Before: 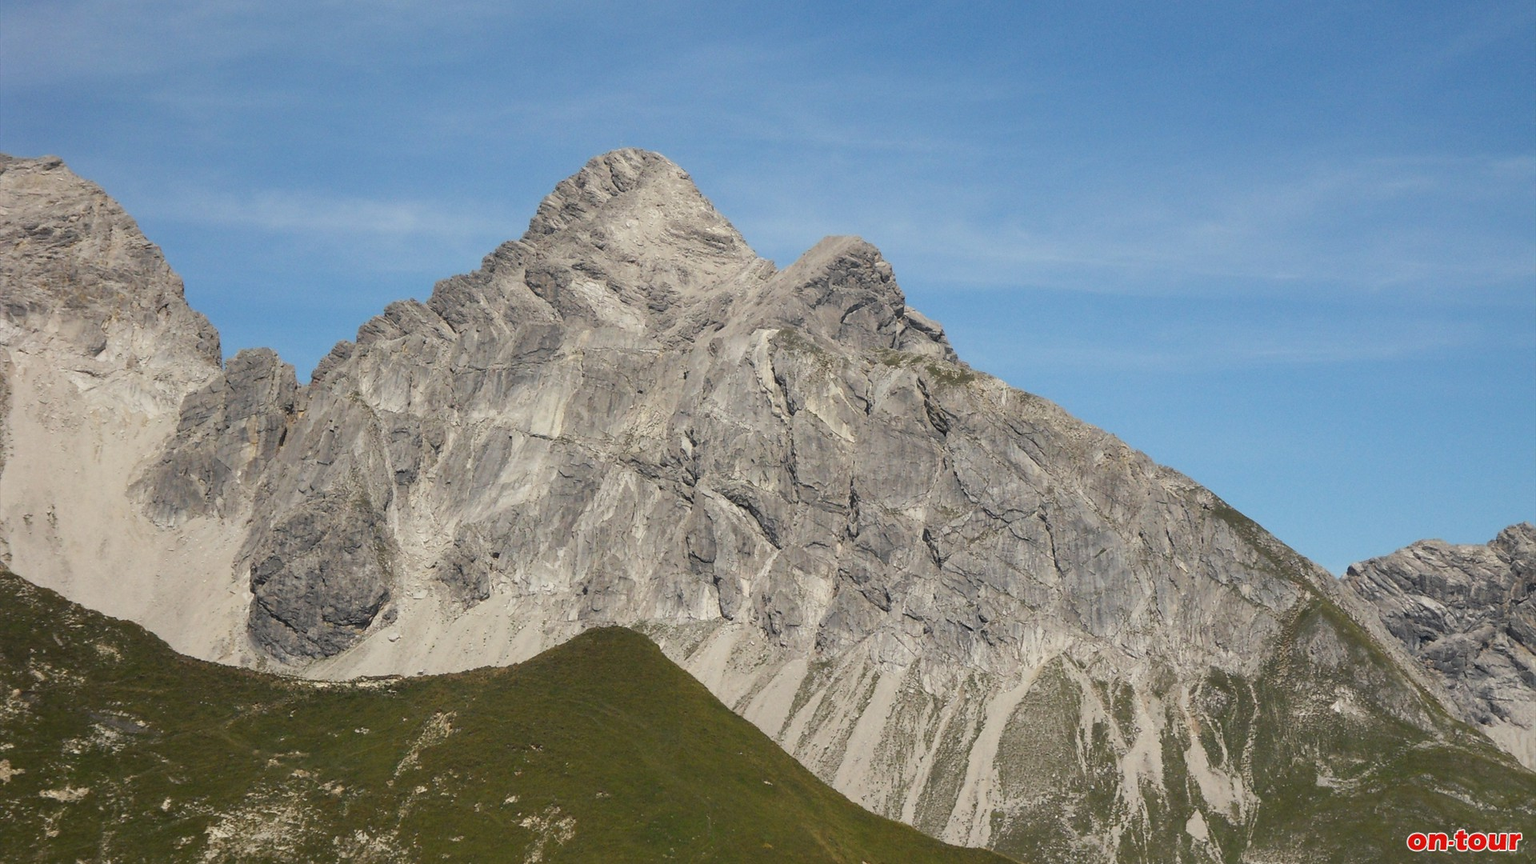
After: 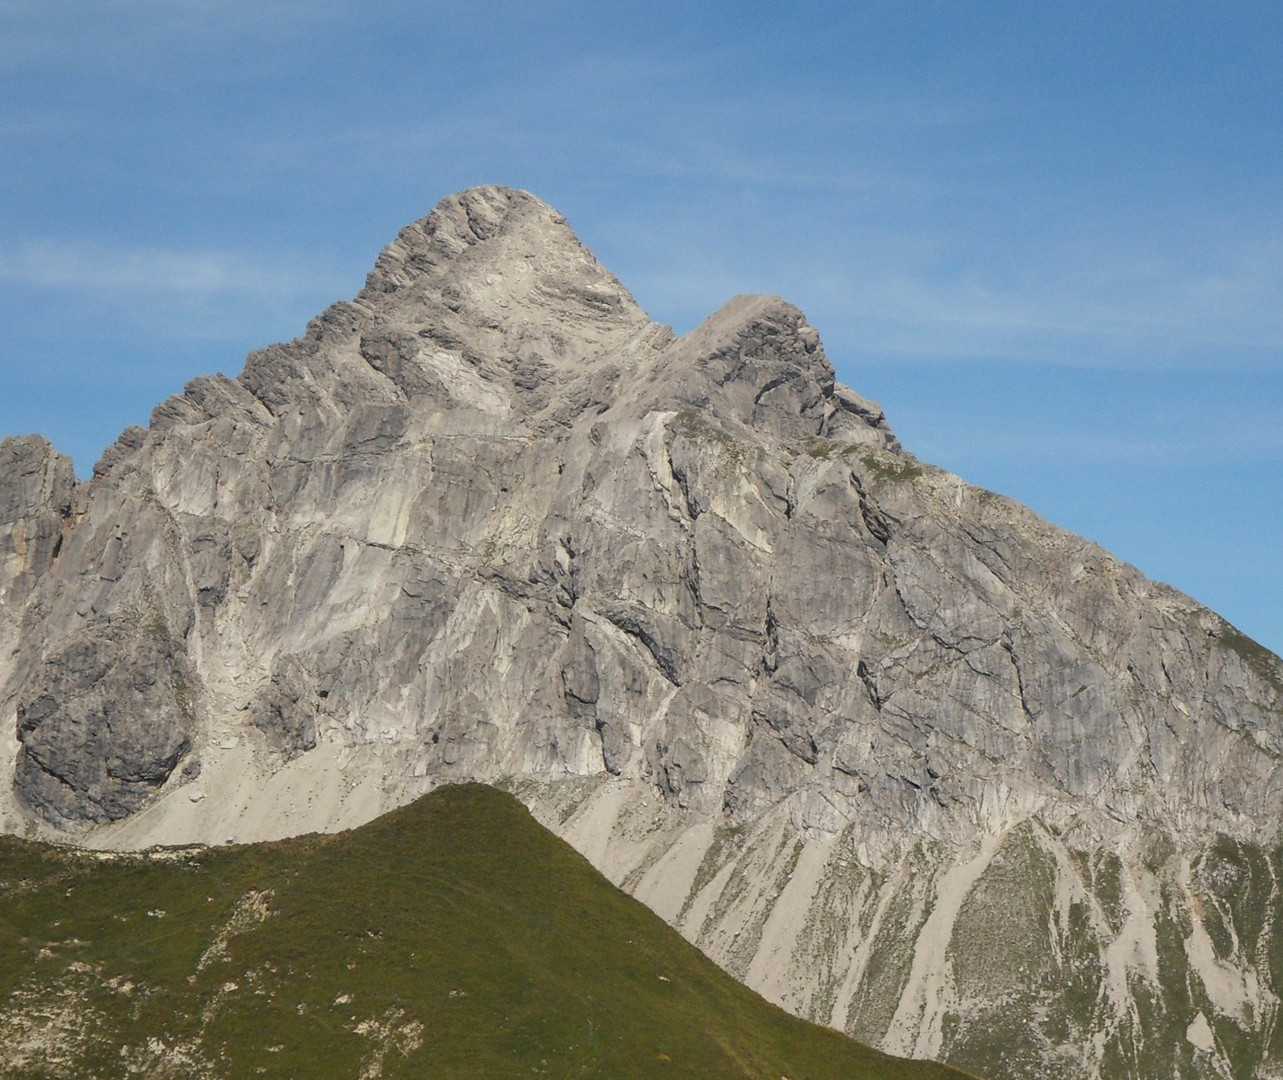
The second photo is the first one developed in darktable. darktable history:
crop: left 15.426%, right 17.745%
